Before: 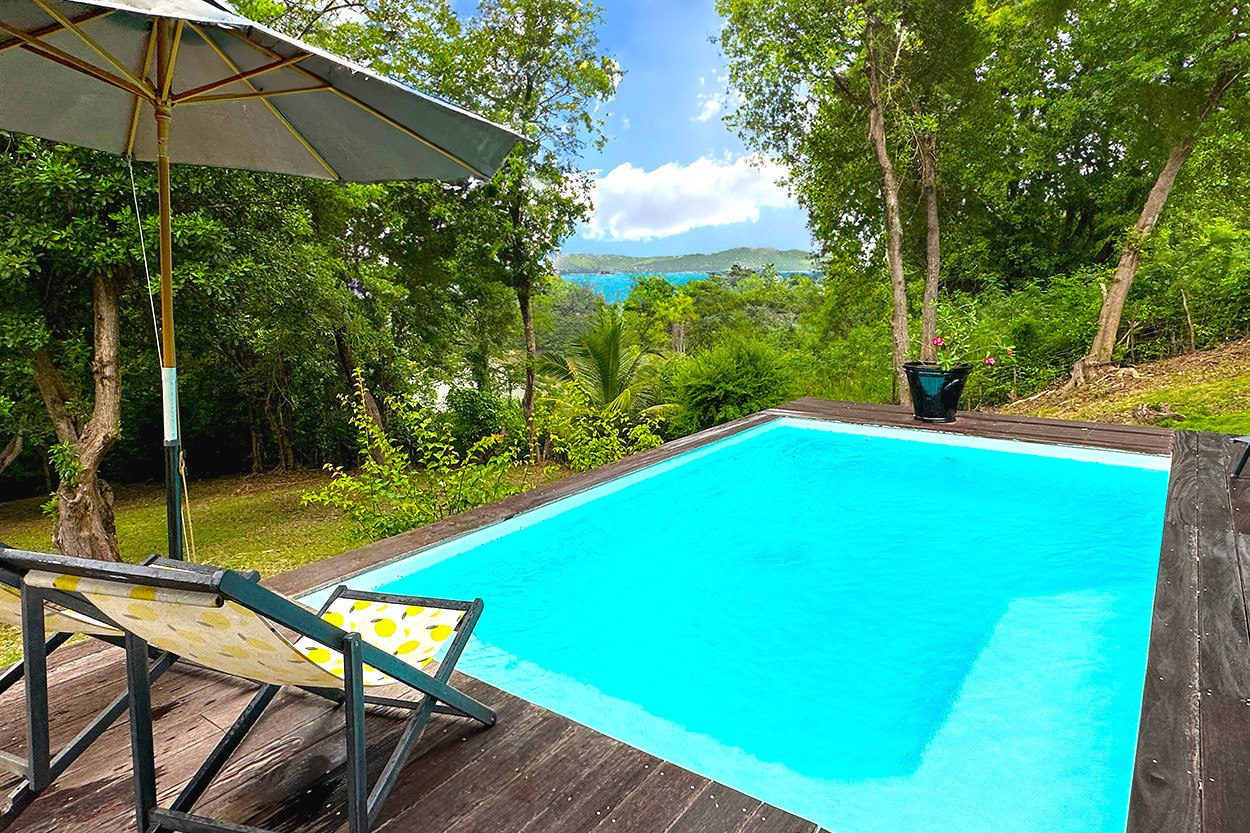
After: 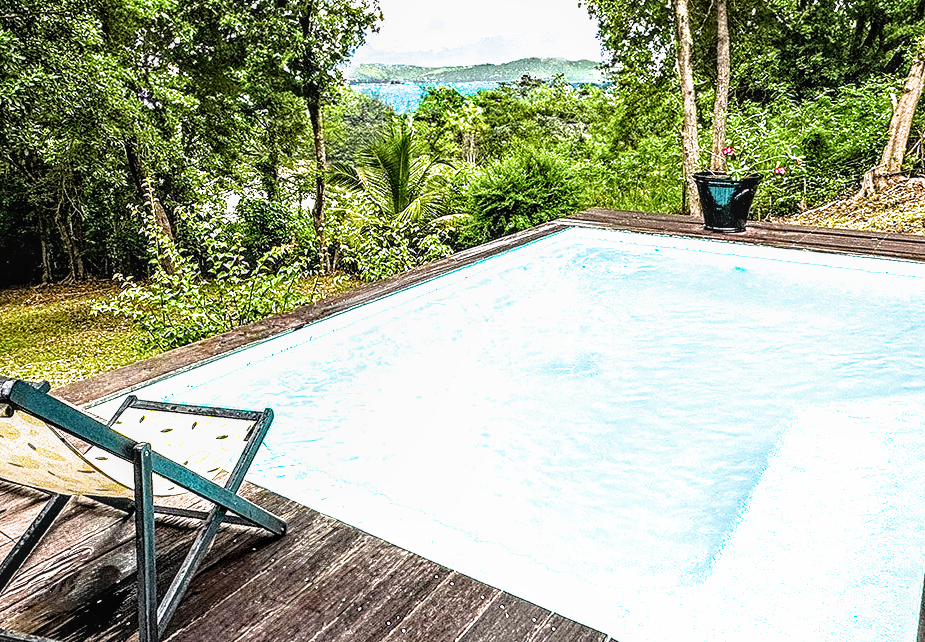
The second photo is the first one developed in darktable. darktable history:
crop: left 16.871%, top 22.857%, right 9.116%
exposure: exposure 0.564 EV, compensate highlight preservation false
local contrast: on, module defaults
contrast equalizer: octaves 7, y [[0.5, 0.542, 0.583, 0.625, 0.667, 0.708], [0.5 ×6], [0.5 ×6], [0 ×6], [0 ×6]]
filmic rgb: white relative exposure 2.45 EV, hardness 6.33
